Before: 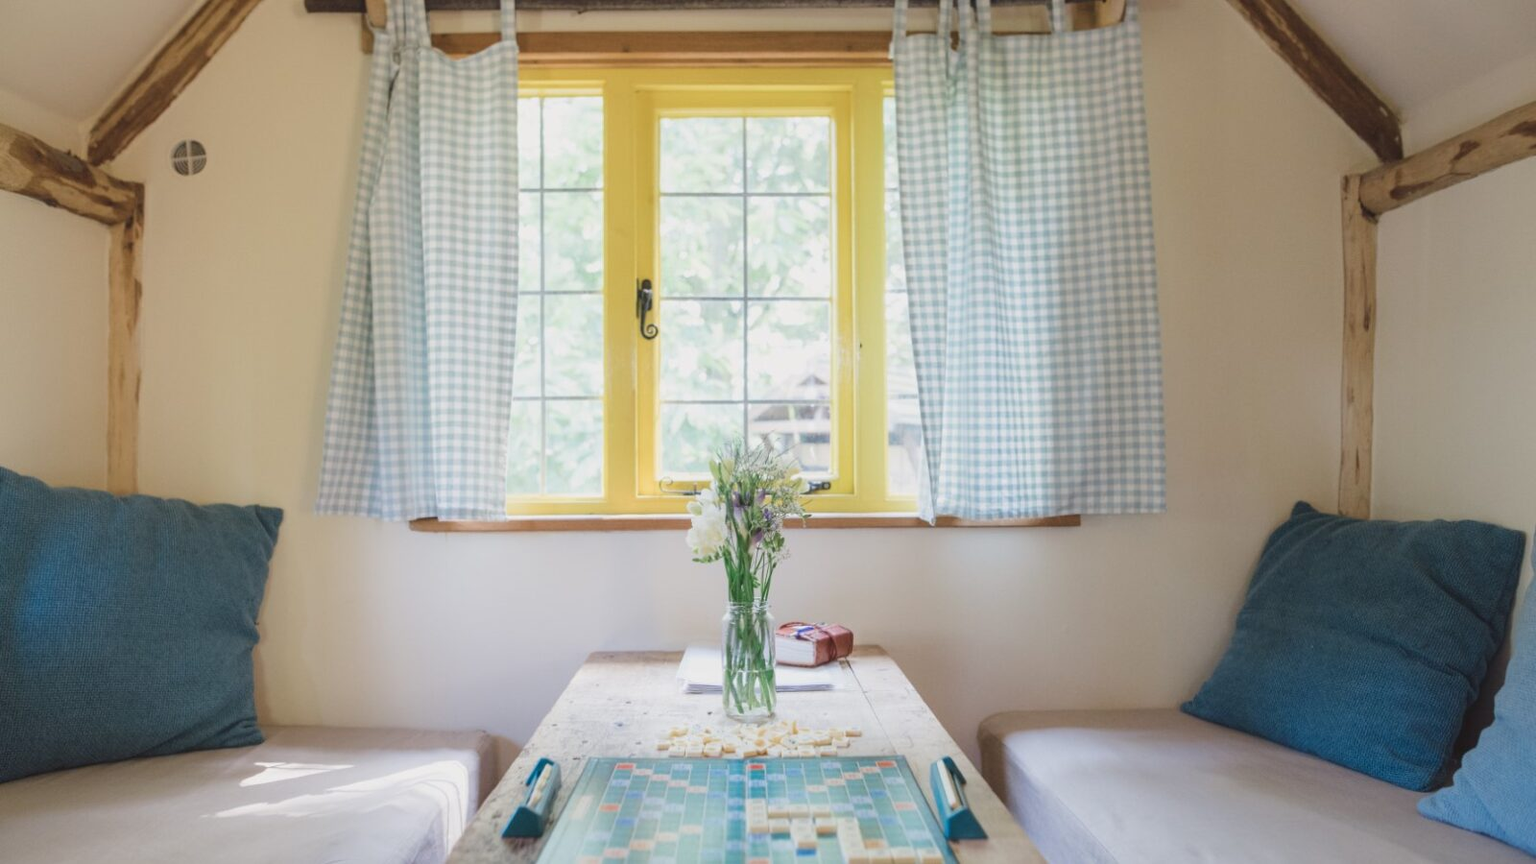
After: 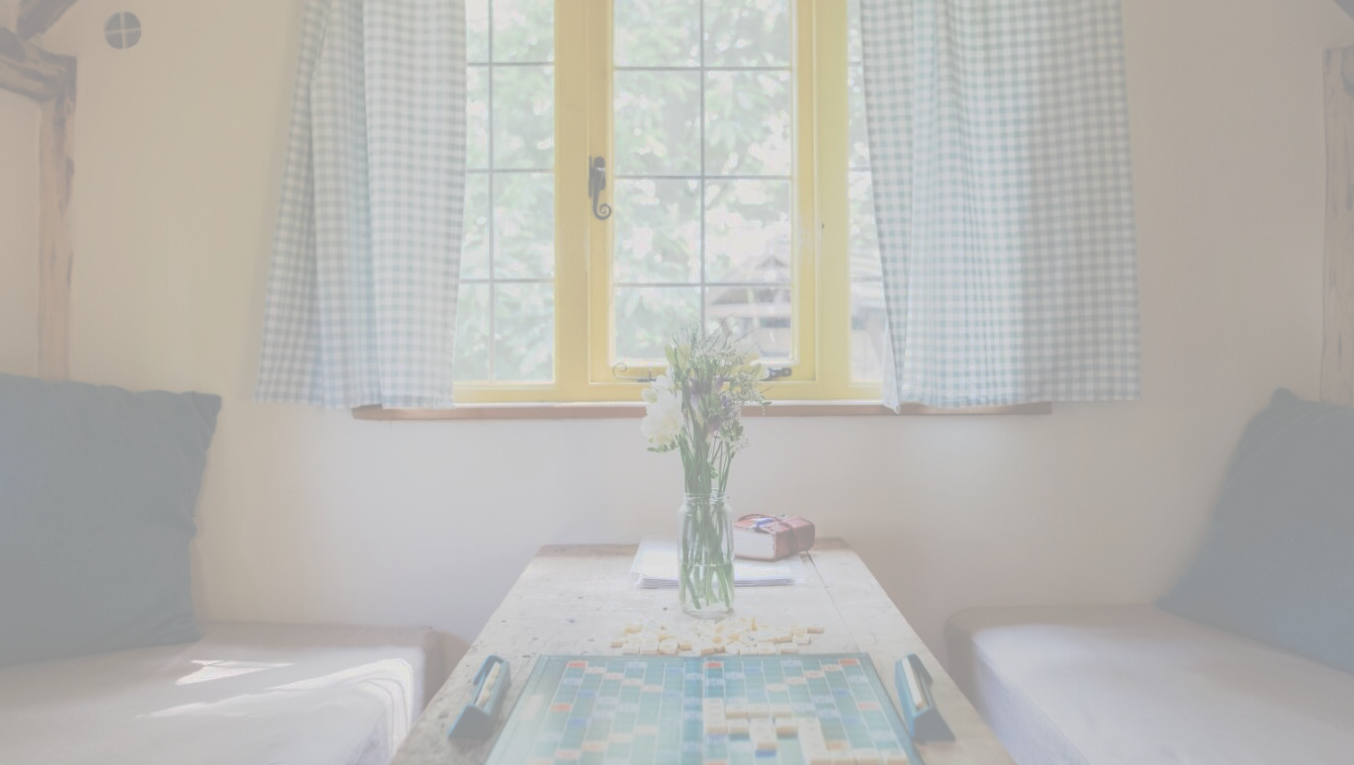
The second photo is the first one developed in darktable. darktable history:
crop and rotate: left 4.674%, top 14.928%, right 10.7%
tone equalizer: on, module defaults
tone curve: curves: ch0 [(0, 0) (0.003, 0.6) (0.011, 0.6) (0.025, 0.601) (0.044, 0.601) (0.069, 0.601) (0.1, 0.601) (0.136, 0.602) (0.177, 0.605) (0.224, 0.609) (0.277, 0.615) (0.335, 0.625) (0.399, 0.633) (0.468, 0.654) (0.543, 0.676) (0.623, 0.71) (0.709, 0.753) (0.801, 0.802) (0.898, 0.85) (1, 1)], preserve colors none
